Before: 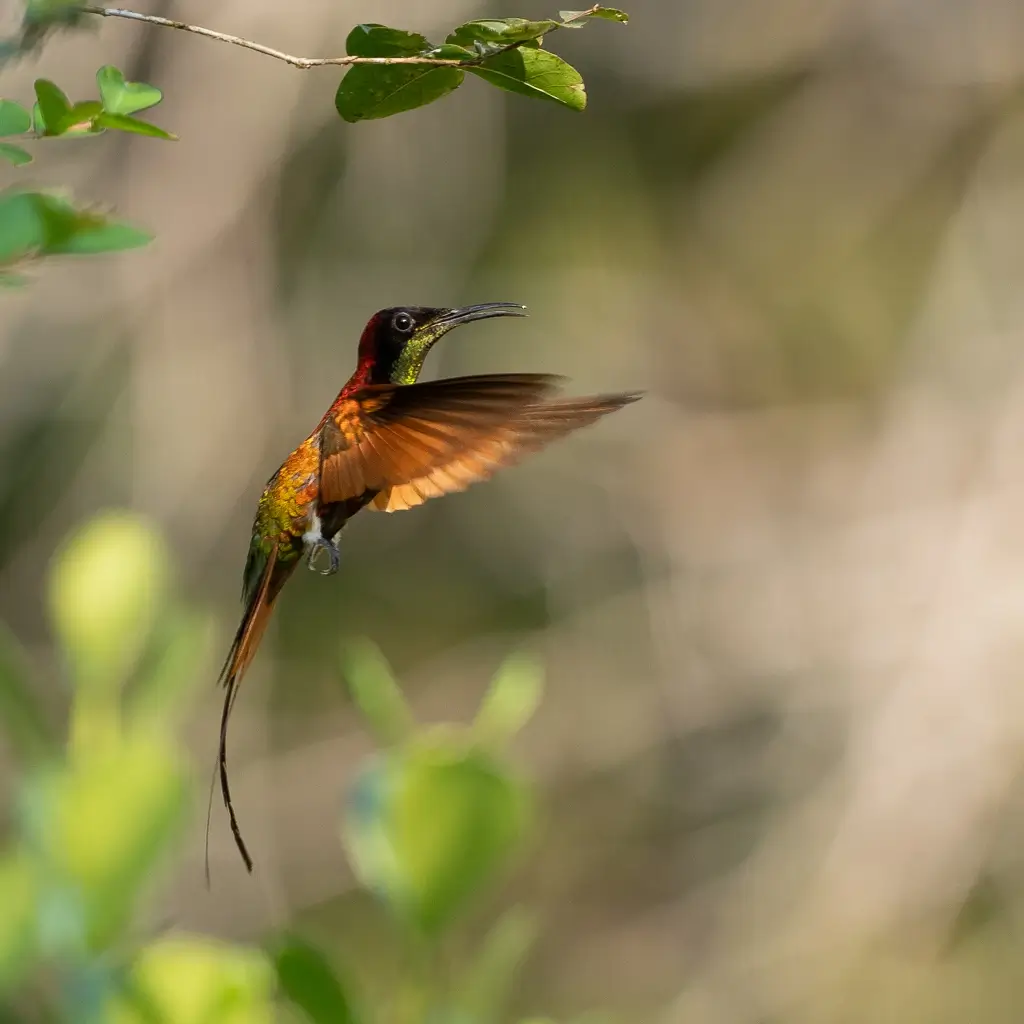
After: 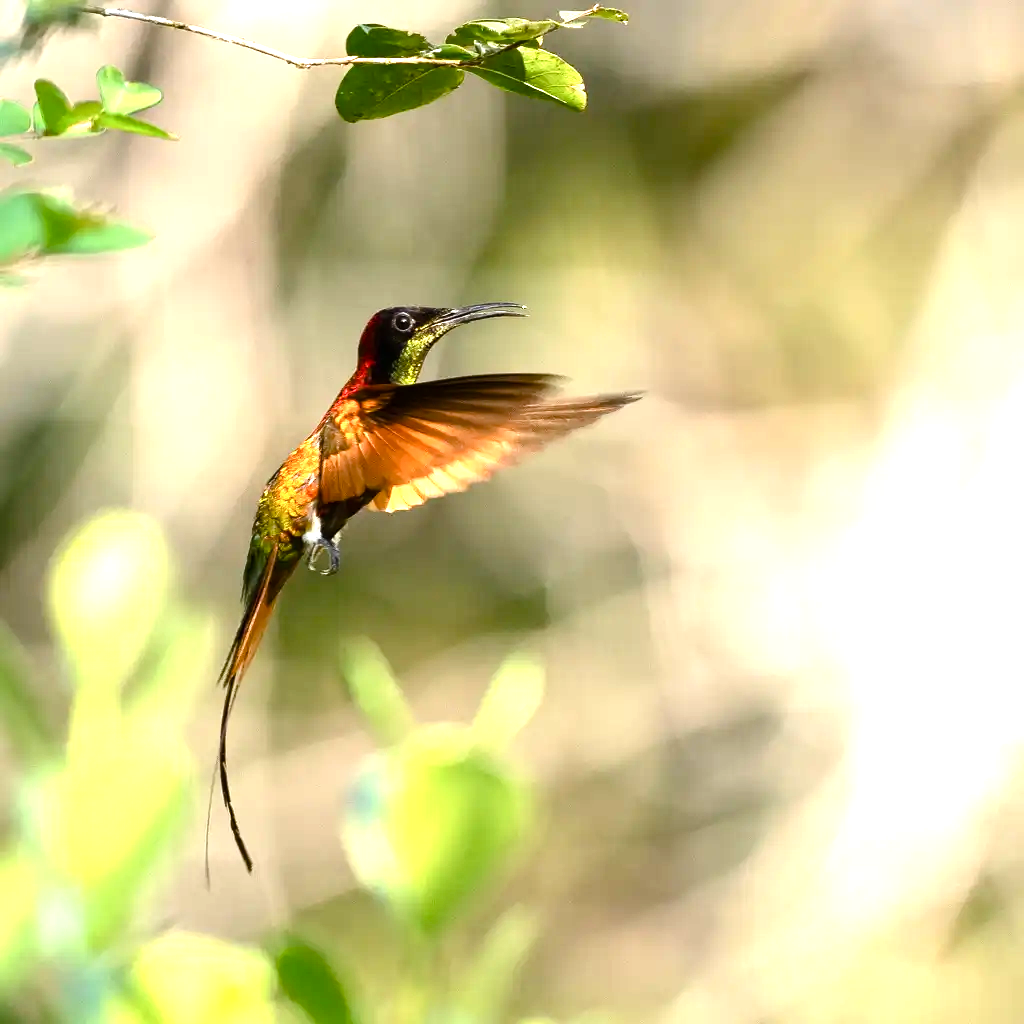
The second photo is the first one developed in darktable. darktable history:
tone equalizer: -8 EV -0.75 EV, -7 EV -0.7 EV, -6 EV -0.6 EV, -5 EV -0.4 EV, -3 EV 0.4 EV, -2 EV 0.6 EV, -1 EV 0.7 EV, +0 EV 0.75 EV, edges refinement/feathering 500, mask exposure compensation -1.57 EV, preserve details no
exposure: black level correction 0, exposure 0.953 EV, compensate exposure bias true, compensate highlight preservation false
color balance rgb: perceptual saturation grading › global saturation 20%, perceptual saturation grading › highlights -25%, perceptual saturation grading › shadows 25%
